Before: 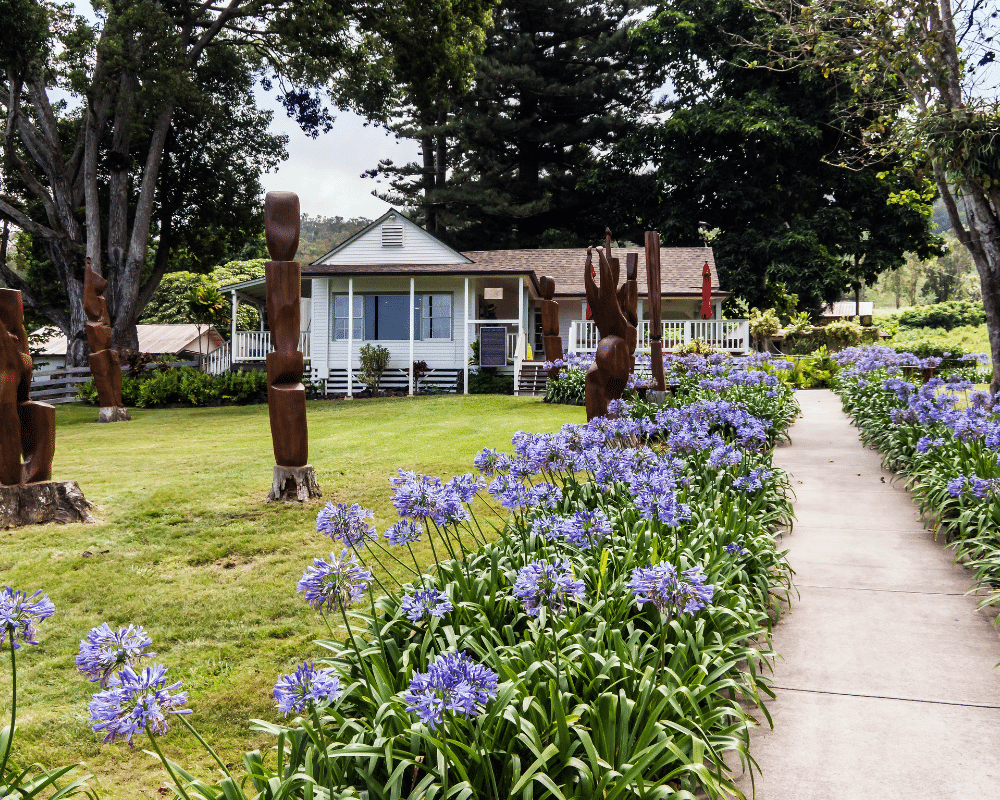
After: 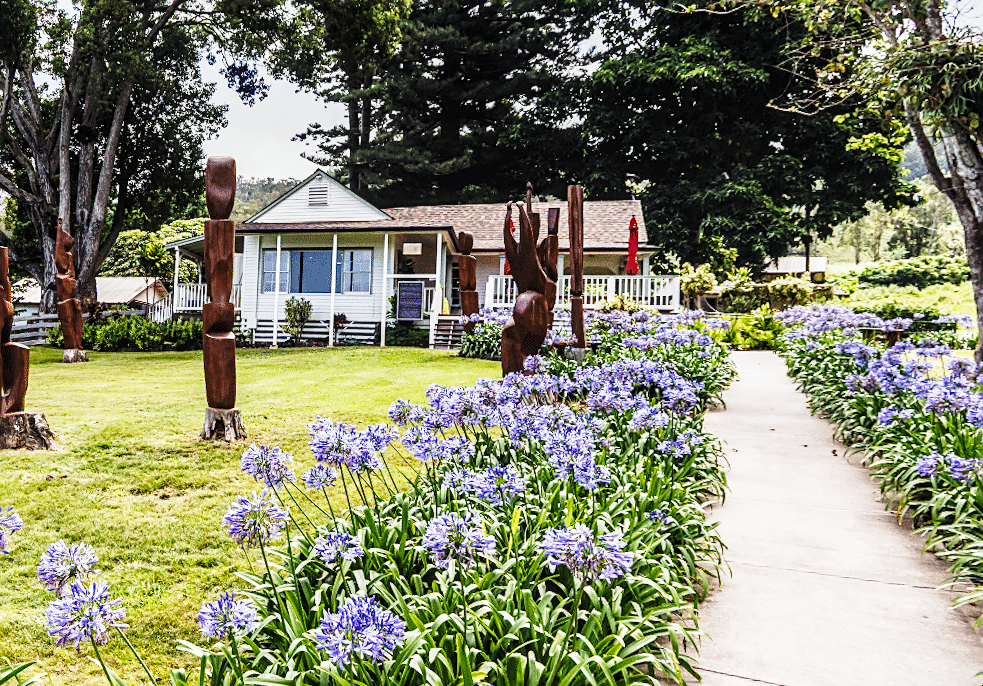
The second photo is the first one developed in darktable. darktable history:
base curve: curves: ch0 [(0, 0) (0.028, 0.03) (0.121, 0.232) (0.46, 0.748) (0.859, 0.968) (1, 1)], preserve colors none
rotate and perspective: rotation 1.69°, lens shift (vertical) -0.023, lens shift (horizontal) -0.291, crop left 0.025, crop right 0.988, crop top 0.092, crop bottom 0.842
local contrast: detail 130%
sharpen: on, module defaults
